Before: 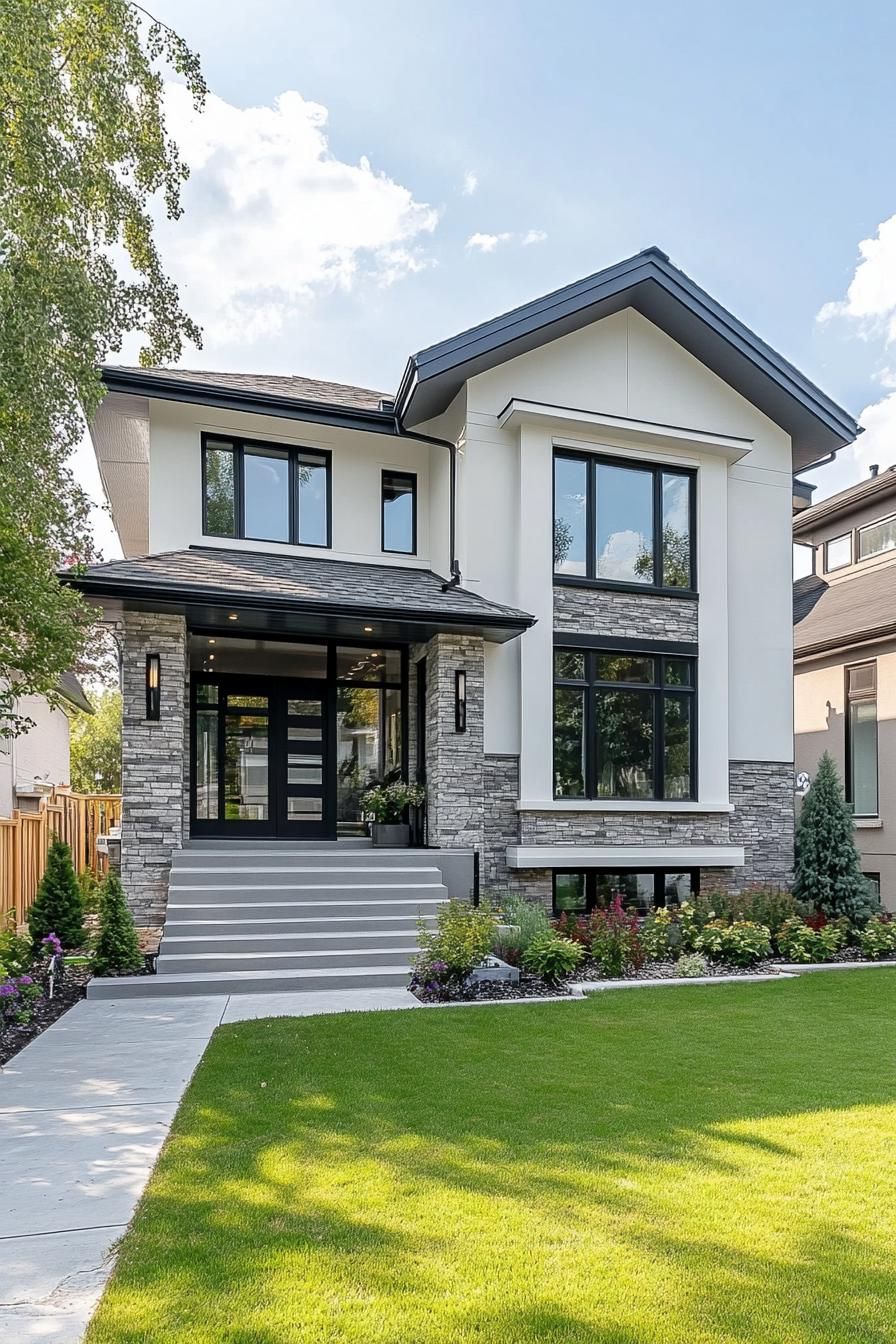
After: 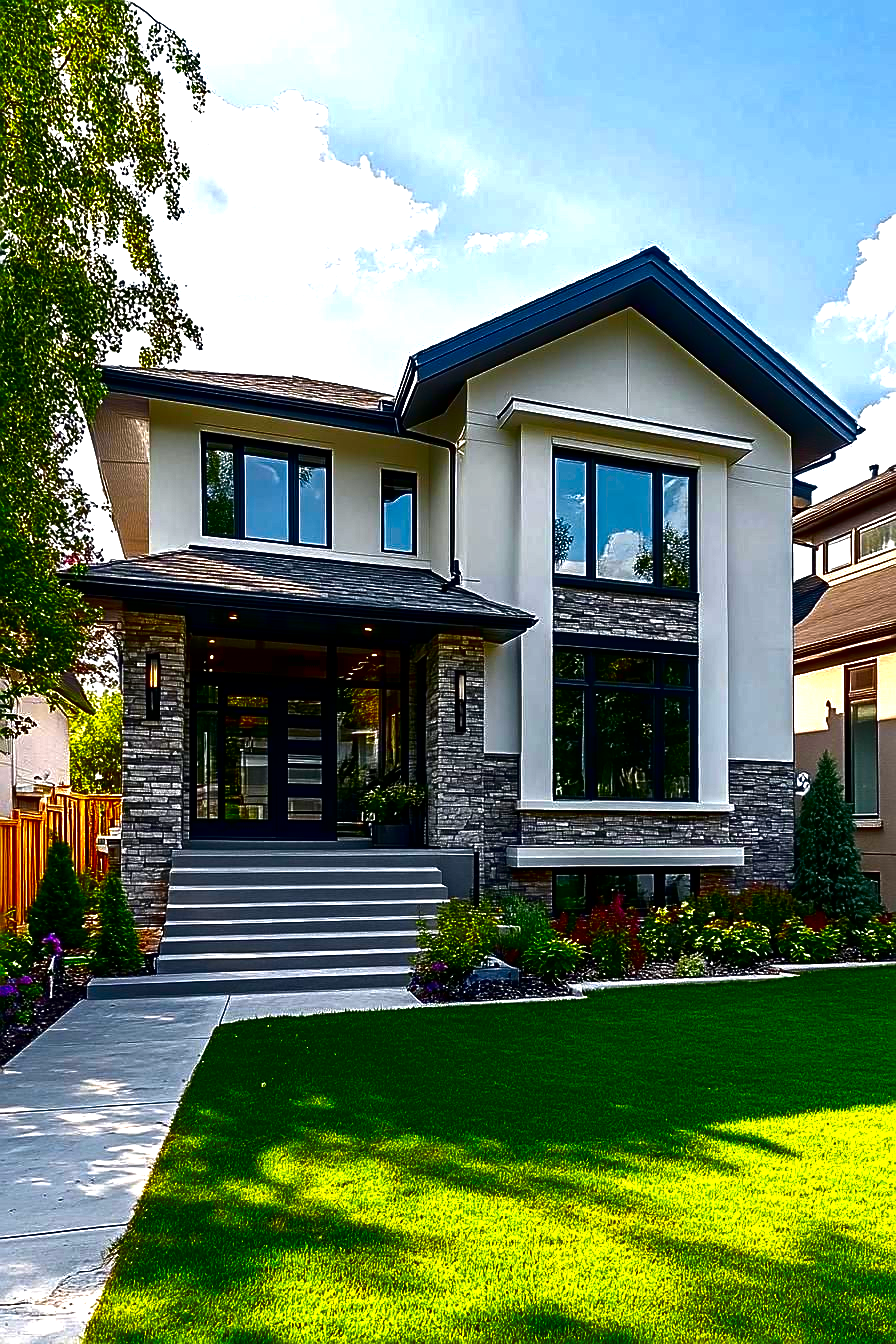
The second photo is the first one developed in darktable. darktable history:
shadows and highlights: radius 125.62, shadows 21.13, highlights -22.31, low approximation 0.01
tone equalizer: -8 EV -0.411 EV, -7 EV -0.416 EV, -6 EV -0.352 EV, -5 EV -0.252 EV, -3 EV 0.225 EV, -2 EV 0.353 EV, -1 EV 0.415 EV, +0 EV 0.4 EV, mask exposure compensation -0.513 EV
contrast brightness saturation: brightness -0.995, saturation 0.983
sharpen: amount 0.495
color zones: curves: ch0 [(0.224, 0.526) (0.75, 0.5)]; ch1 [(0.055, 0.526) (0.224, 0.761) (0.377, 0.526) (0.75, 0.5)]
